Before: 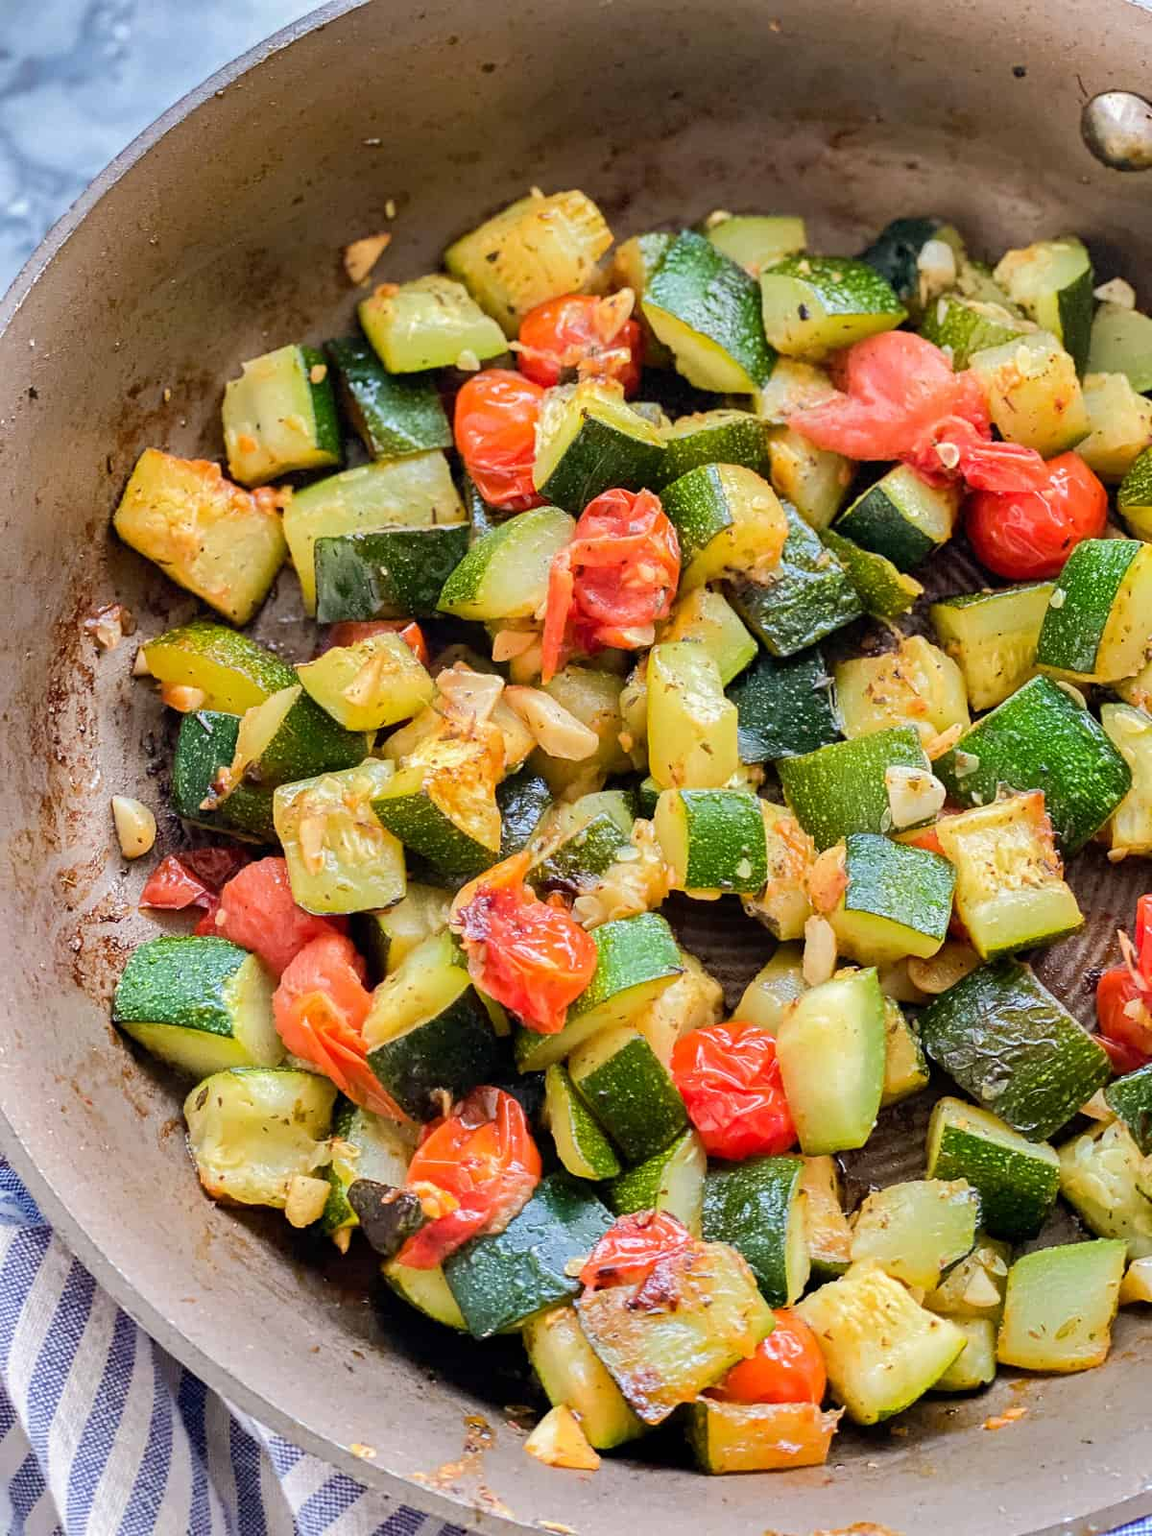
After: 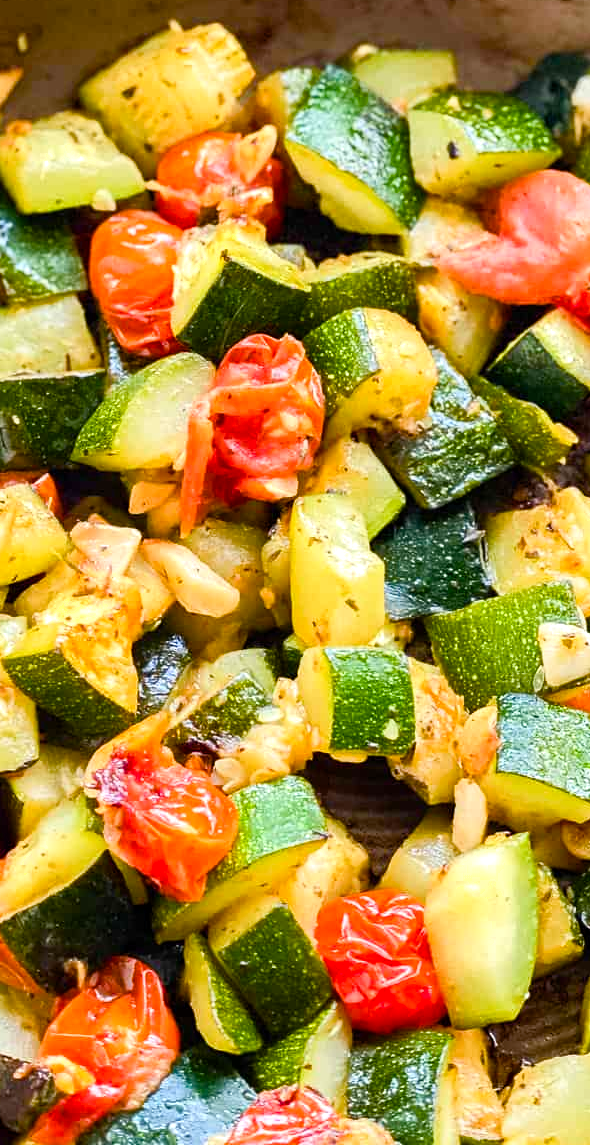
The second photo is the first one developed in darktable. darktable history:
shadows and highlights: shadows 0.909, highlights 38.42
crop: left 32.073%, top 10.981%, right 18.714%, bottom 17.437%
color balance rgb: perceptual saturation grading › global saturation 23.216%, perceptual saturation grading › highlights -24.193%, perceptual saturation grading › mid-tones 24.41%, perceptual saturation grading › shadows 39.133%, perceptual brilliance grading › highlights 10.33%, perceptual brilliance grading › mid-tones 5.156%
